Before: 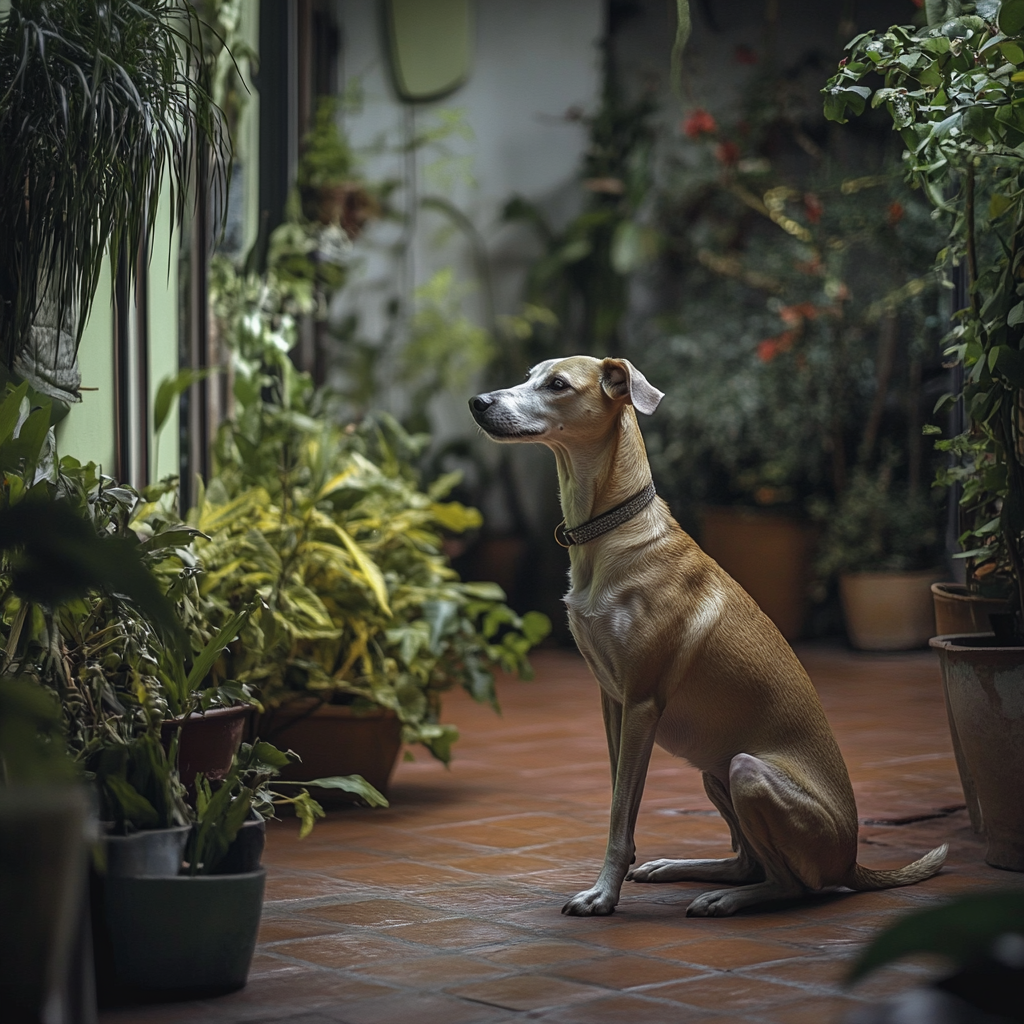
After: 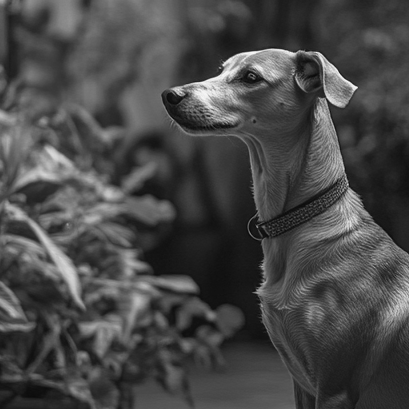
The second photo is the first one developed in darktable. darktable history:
crop: left 30%, top 30%, right 30%, bottom 30%
color calibration: output gray [0.18, 0.41, 0.41, 0], gray › normalize channels true, illuminant same as pipeline (D50), adaptation XYZ, x 0.346, y 0.359, gamut compression 0
